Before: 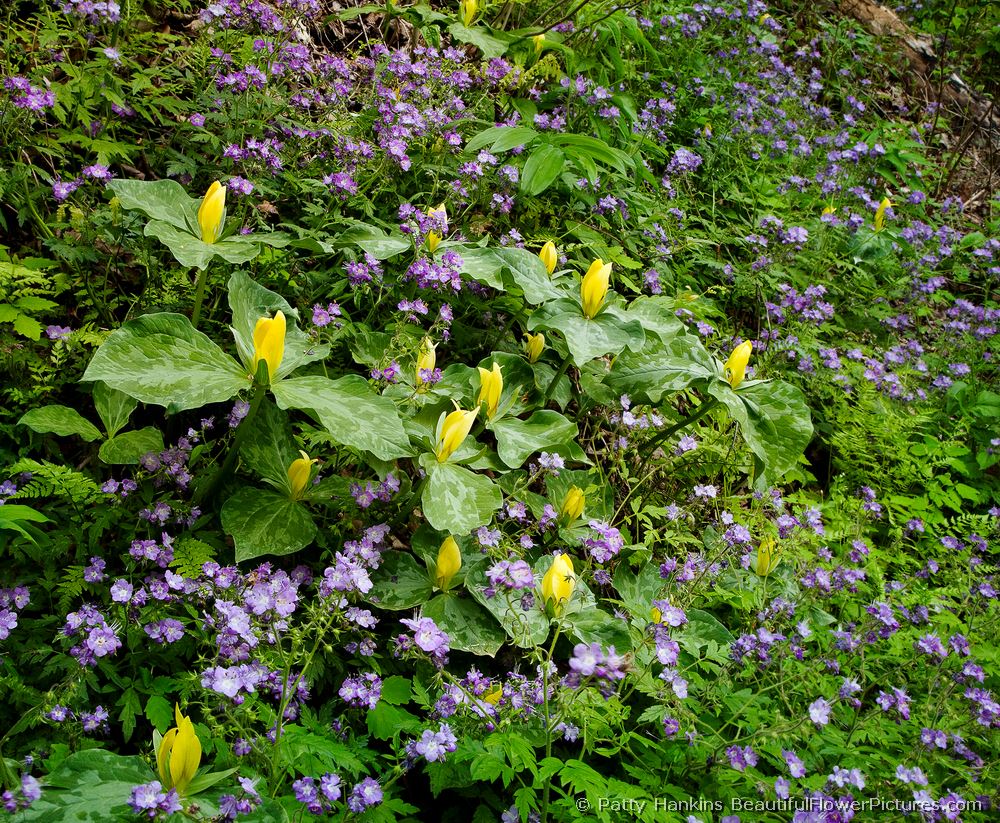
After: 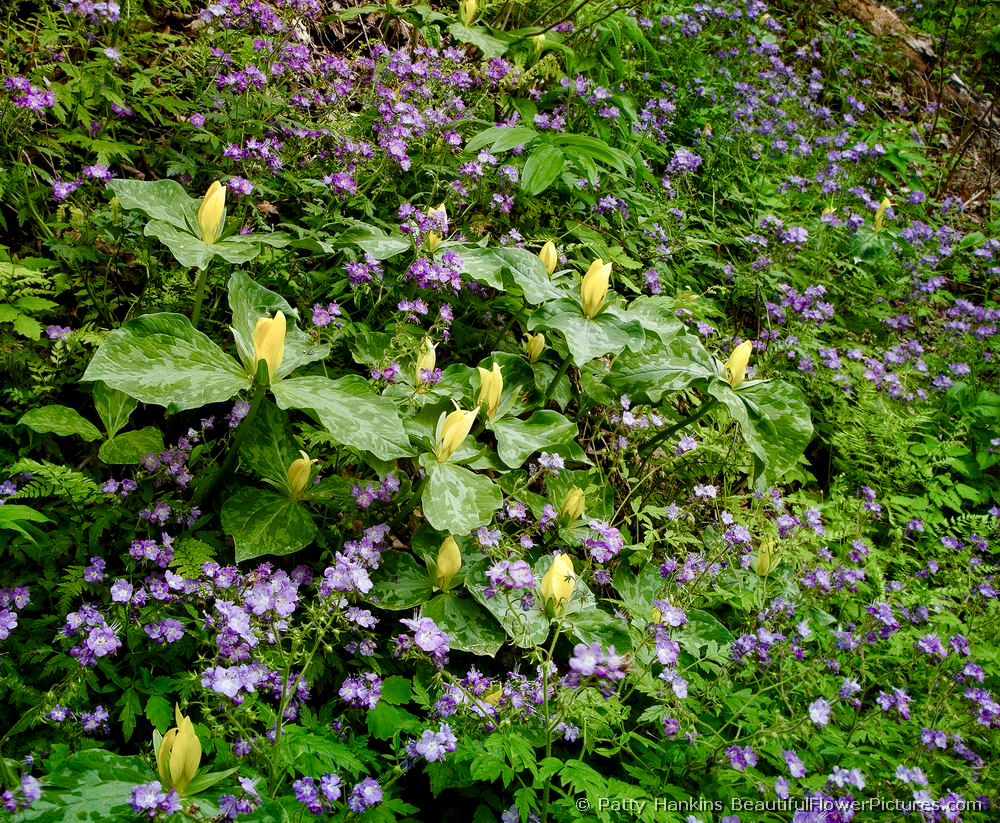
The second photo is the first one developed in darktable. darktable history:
local contrast: highlights 102%, shadows 98%, detail 119%, midtone range 0.2
color balance rgb: perceptual saturation grading › global saturation 20%, perceptual saturation grading › highlights -49.362%, perceptual saturation grading › shadows 24.121%, global vibrance 20%
